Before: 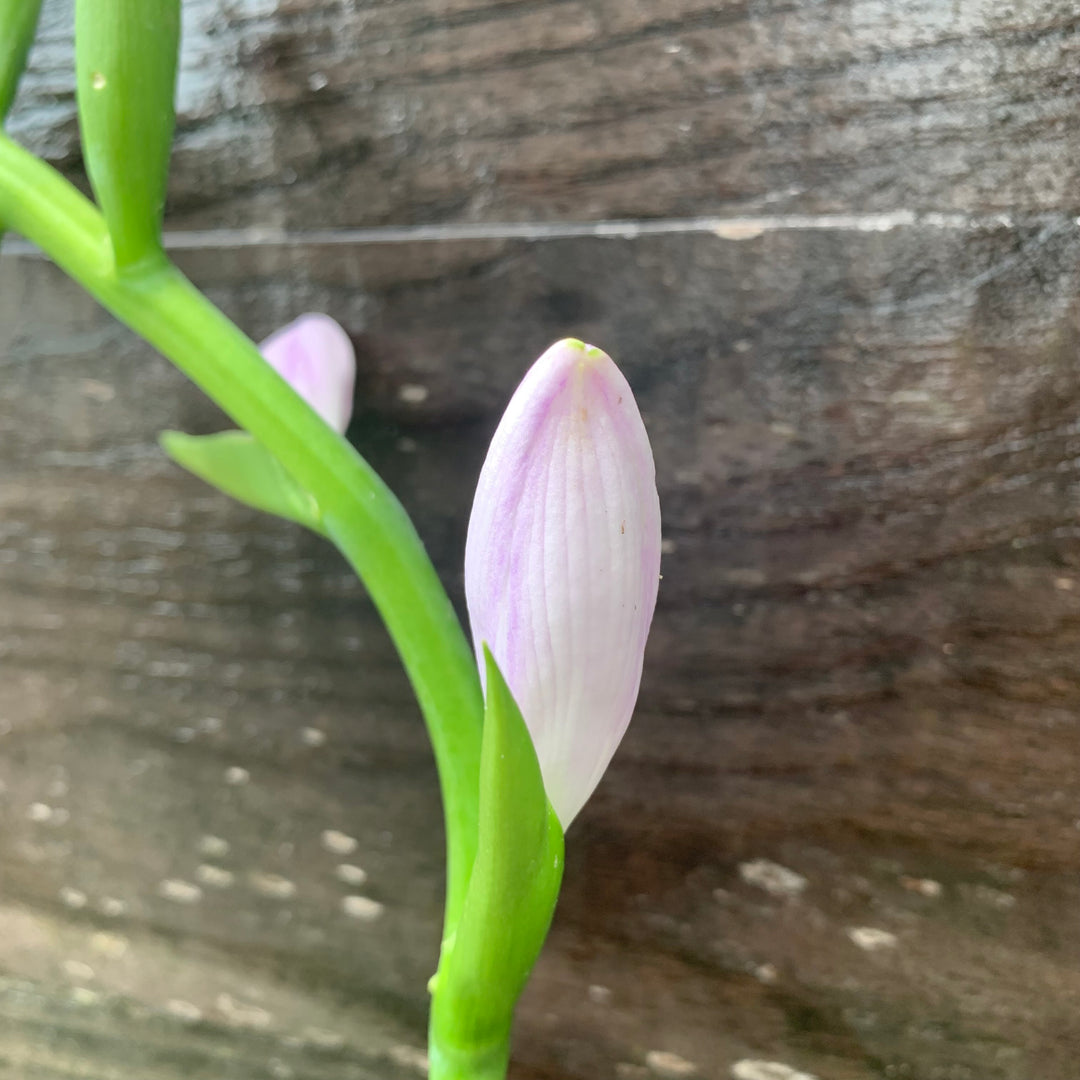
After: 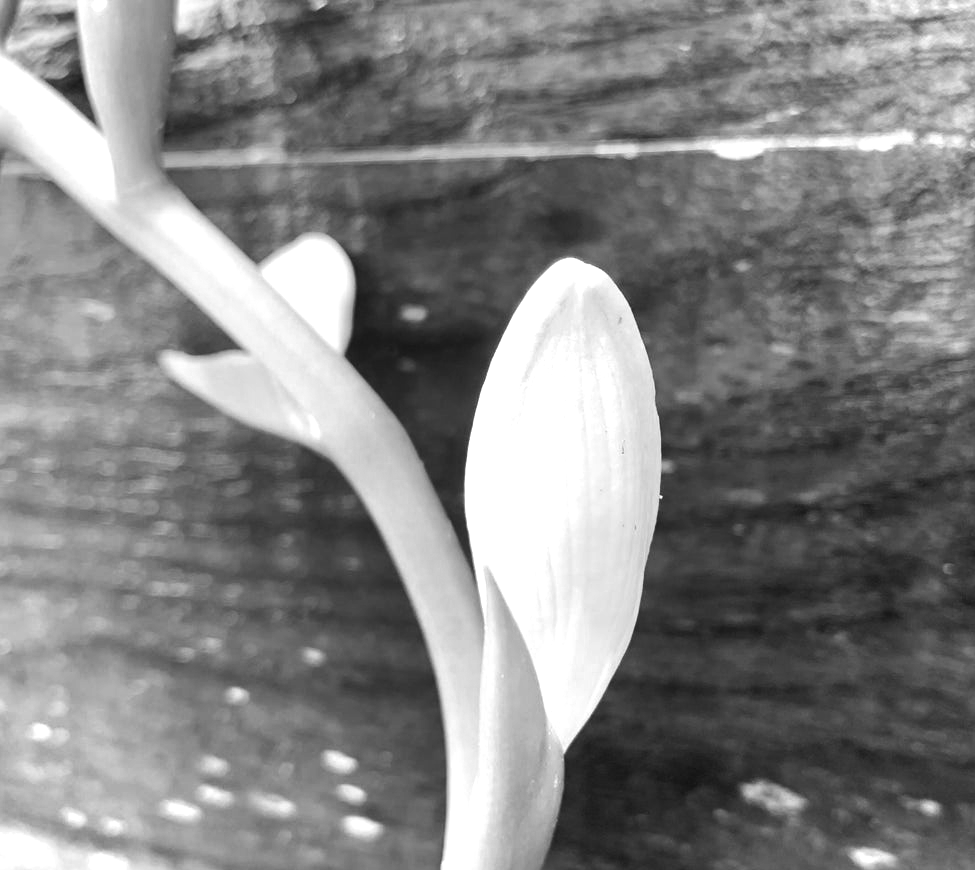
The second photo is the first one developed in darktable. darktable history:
crop: top 7.49%, right 9.717%, bottom 11.943%
tone equalizer: -8 EV -0.75 EV, -7 EV -0.7 EV, -6 EV -0.6 EV, -5 EV -0.4 EV, -3 EV 0.4 EV, -2 EV 0.6 EV, -1 EV 0.7 EV, +0 EV 0.75 EV, edges refinement/feathering 500, mask exposure compensation -1.57 EV, preserve details no
color zones: curves: ch0 [(0.018, 0.548) (0.224, 0.64) (0.425, 0.447) (0.675, 0.575) (0.732, 0.579)]; ch1 [(0.066, 0.487) (0.25, 0.5) (0.404, 0.43) (0.75, 0.421) (0.956, 0.421)]; ch2 [(0.044, 0.561) (0.215, 0.465) (0.399, 0.544) (0.465, 0.548) (0.614, 0.447) (0.724, 0.43) (0.882, 0.623) (0.956, 0.632)]
monochrome: on, module defaults
